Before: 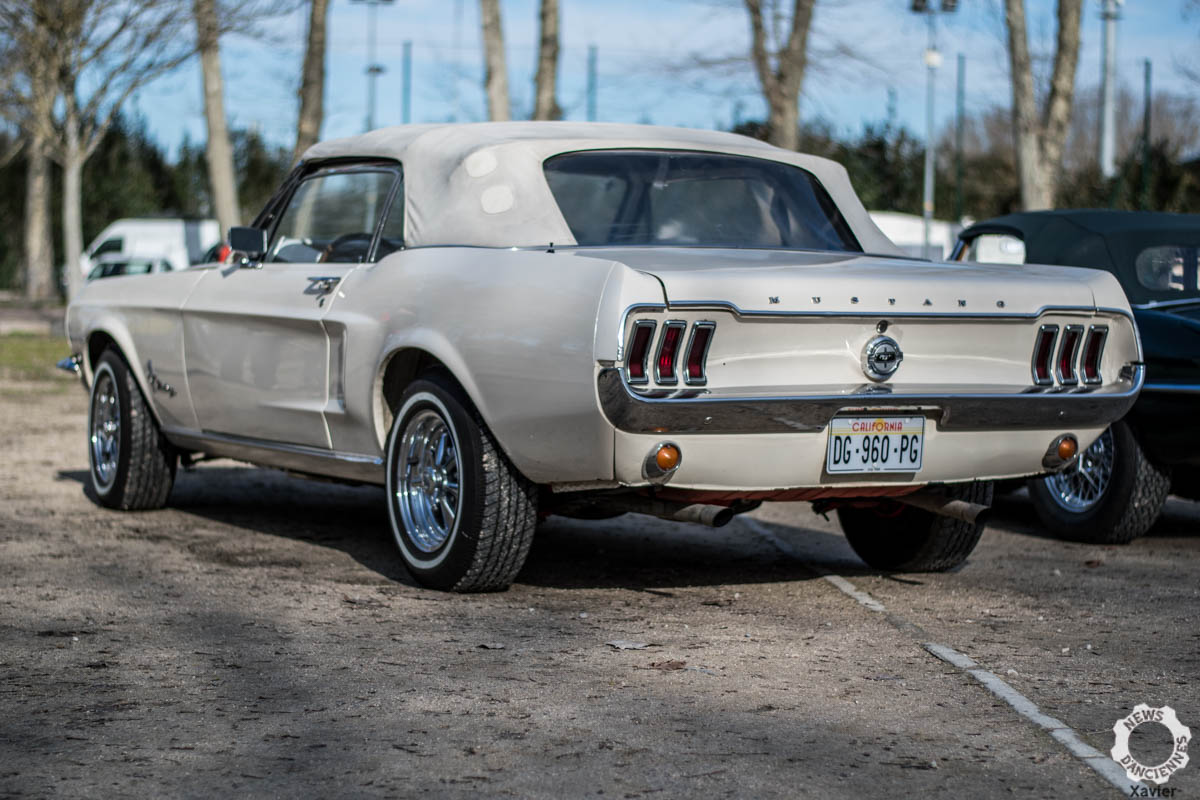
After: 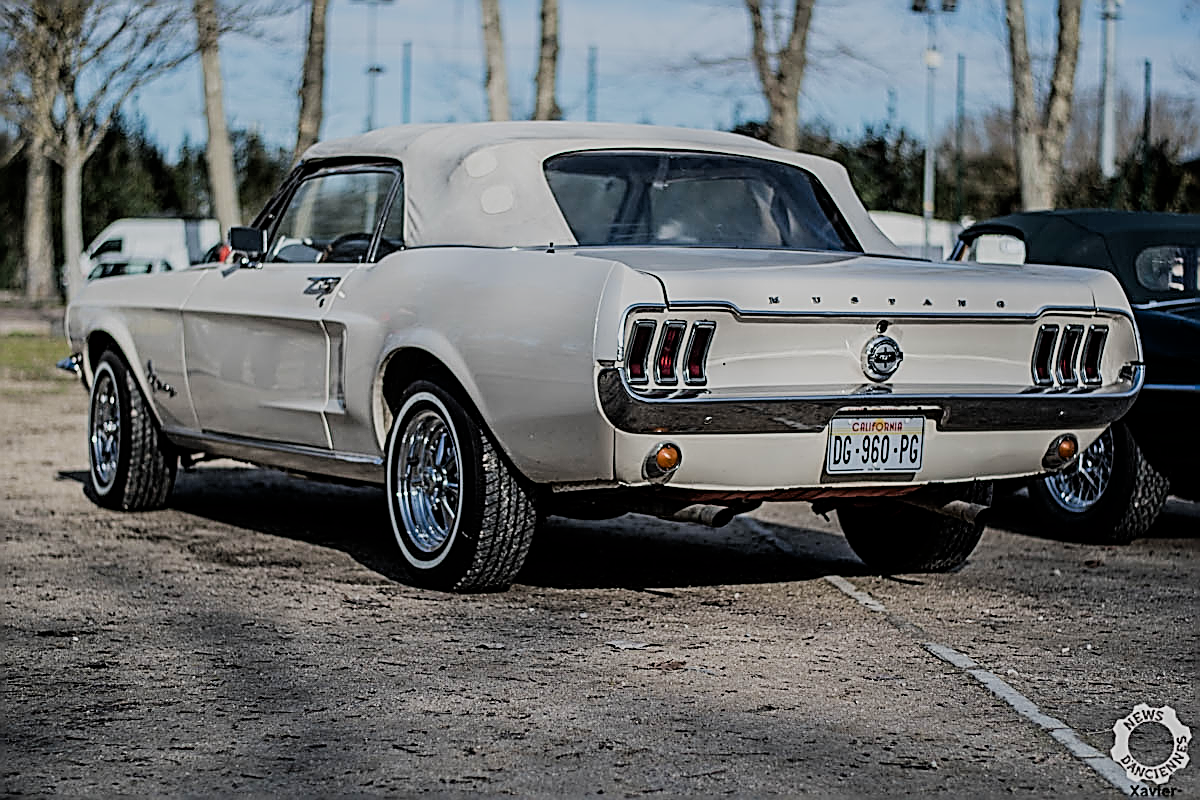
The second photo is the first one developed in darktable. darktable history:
sharpen: amount 1.861
exposure: black level correction 0.001, exposure 0.014 EV, compensate highlight preservation false
filmic rgb: black relative exposure -7.32 EV, white relative exposure 5.09 EV, hardness 3.2
